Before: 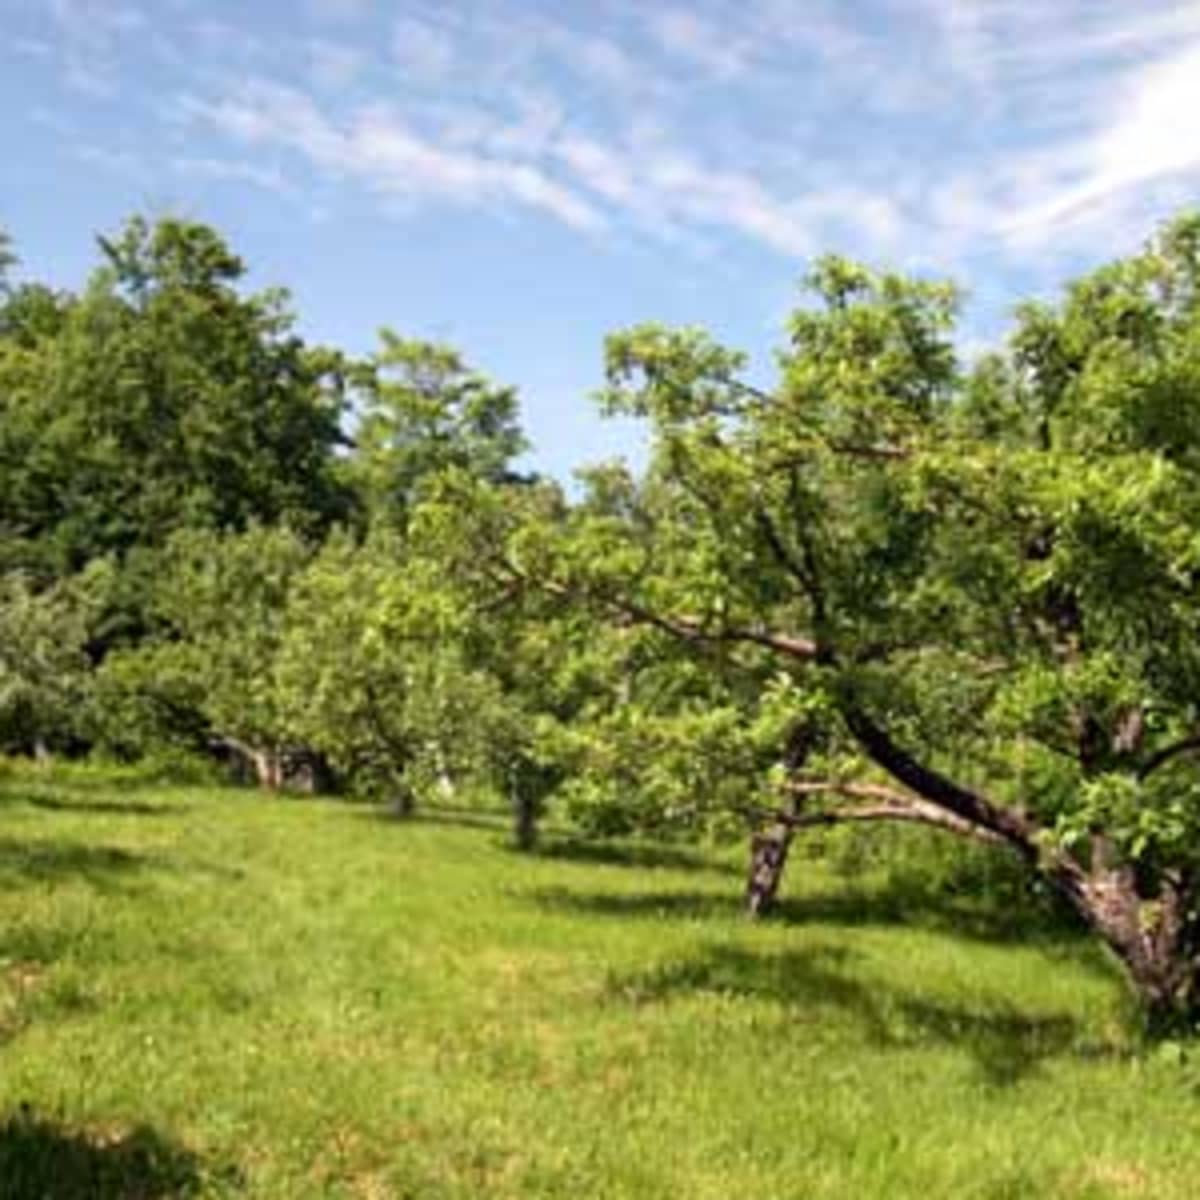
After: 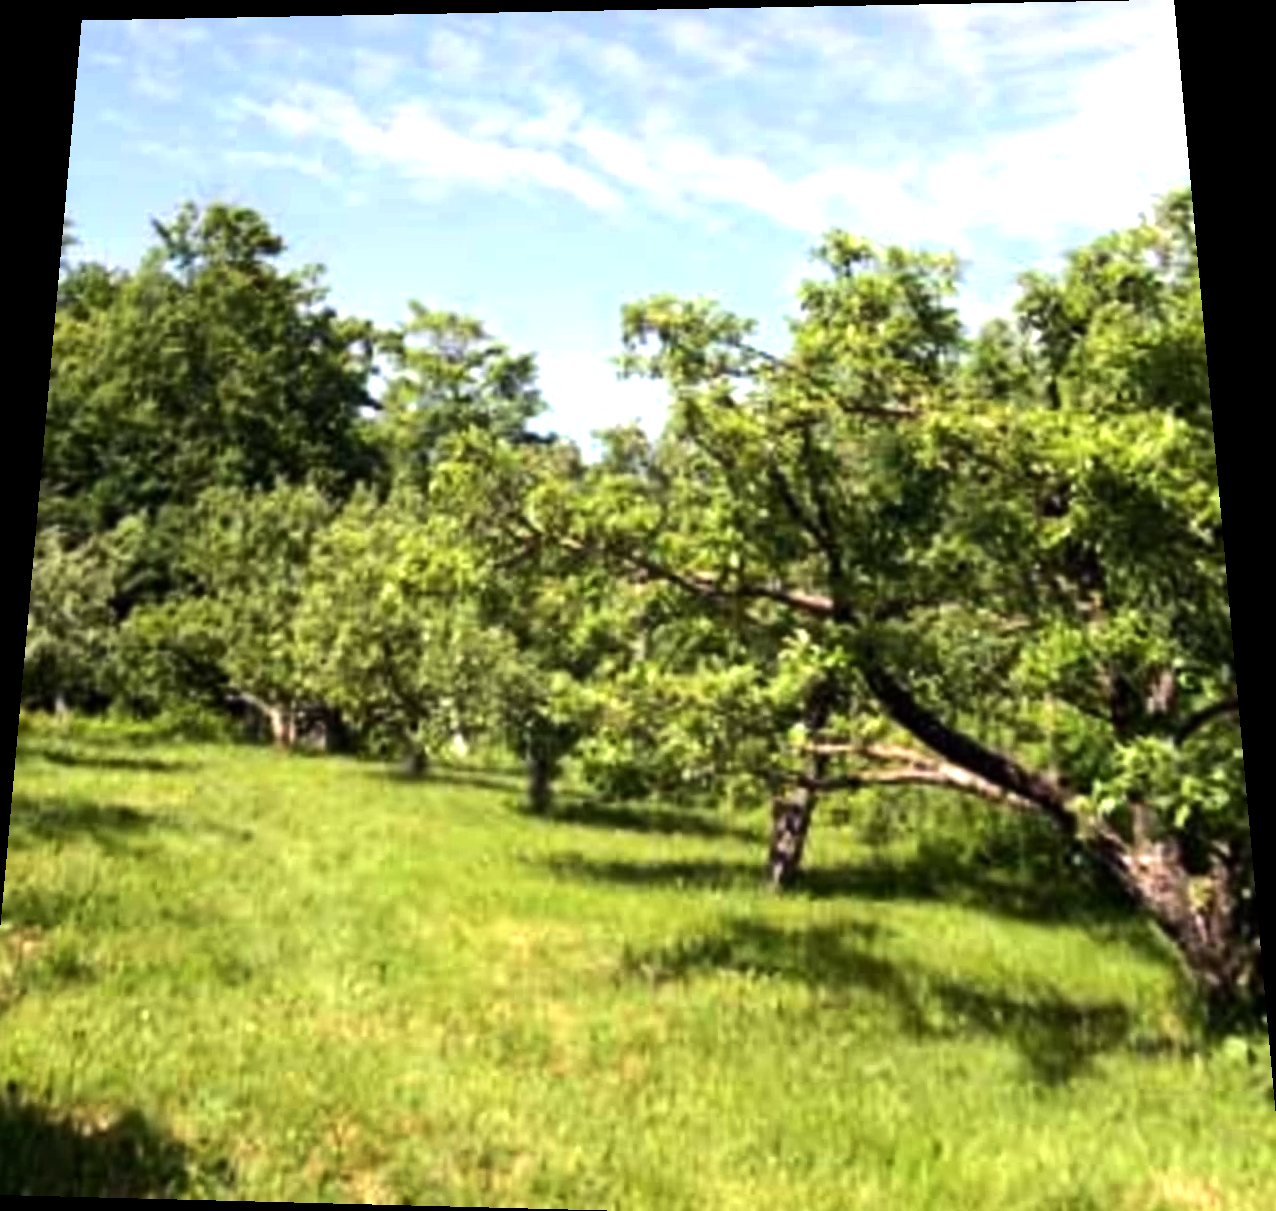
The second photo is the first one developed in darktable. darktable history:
crop and rotate: left 1.774%, right 0.633%, bottom 1.28%
tone equalizer: -8 EV -0.75 EV, -7 EV -0.7 EV, -6 EV -0.6 EV, -5 EV -0.4 EV, -3 EV 0.4 EV, -2 EV 0.6 EV, -1 EV 0.7 EV, +0 EV 0.75 EV, edges refinement/feathering 500, mask exposure compensation -1.57 EV, preserve details no
rotate and perspective: rotation 0.128°, lens shift (vertical) -0.181, lens shift (horizontal) -0.044, shear 0.001, automatic cropping off
